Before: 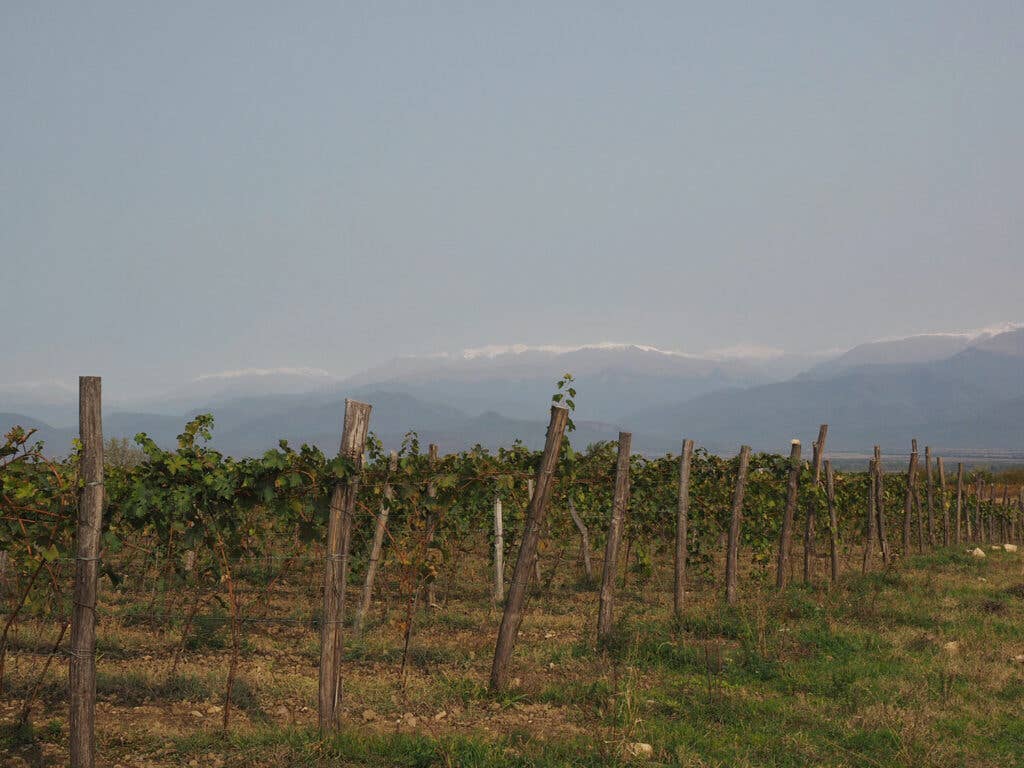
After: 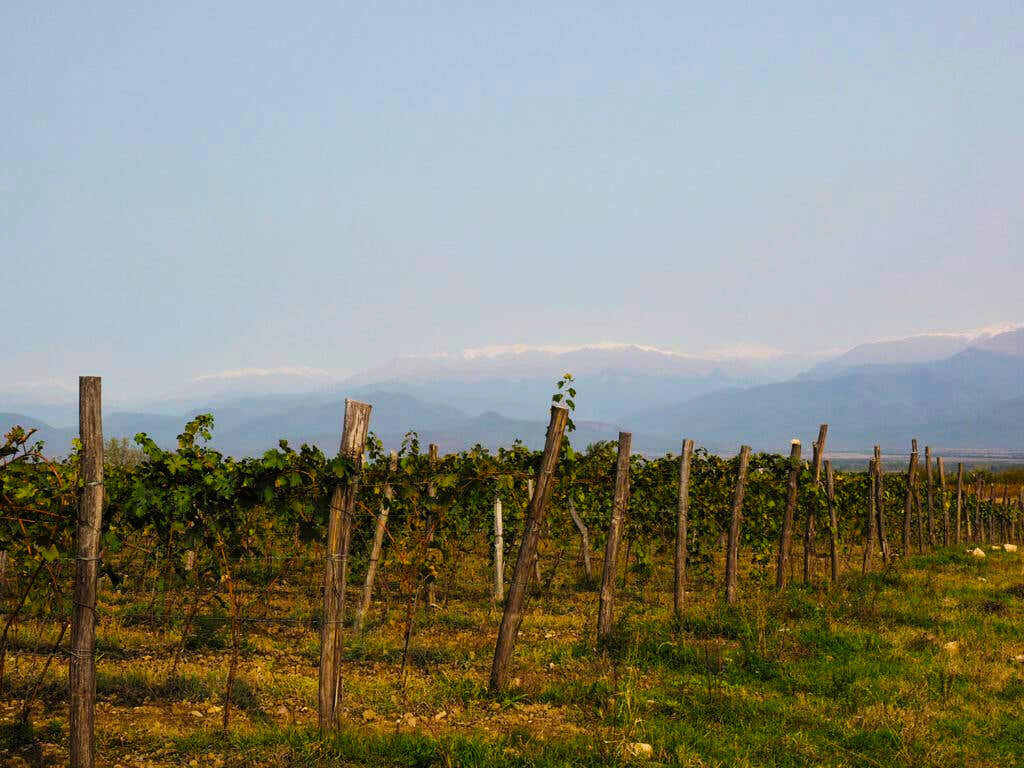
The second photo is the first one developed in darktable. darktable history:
filmic rgb: black relative exposure -7.15 EV, white relative exposure 5.36 EV, hardness 3.02, color science v6 (2022)
color balance rgb: linear chroma grading › global chroma 16.62%, perceptual saturation grading › highlights -8.63%, perceptual saturation grading › mid-tones 18.66%, perceptual saturation grading › shadows 28.49%, perceptual brilliance grading › highlights 14.22%, perceptual brilliance grading › shadows -18.96%, global vibrance 27.71%
contrast brightness saturation: contrast 0.2, brightness 0.16, saturation 0.22
